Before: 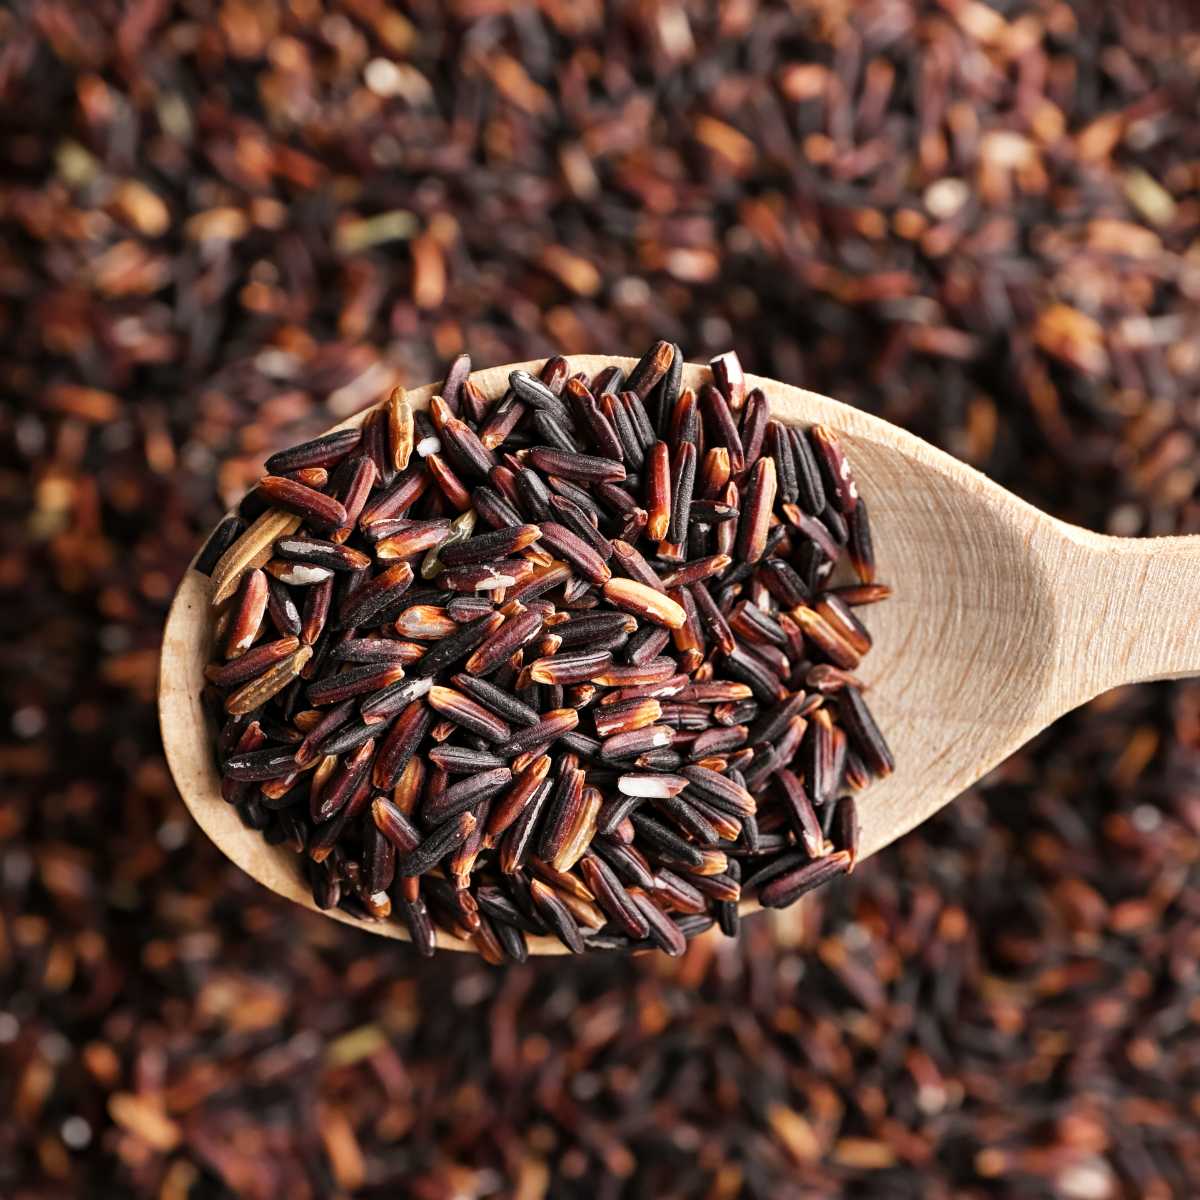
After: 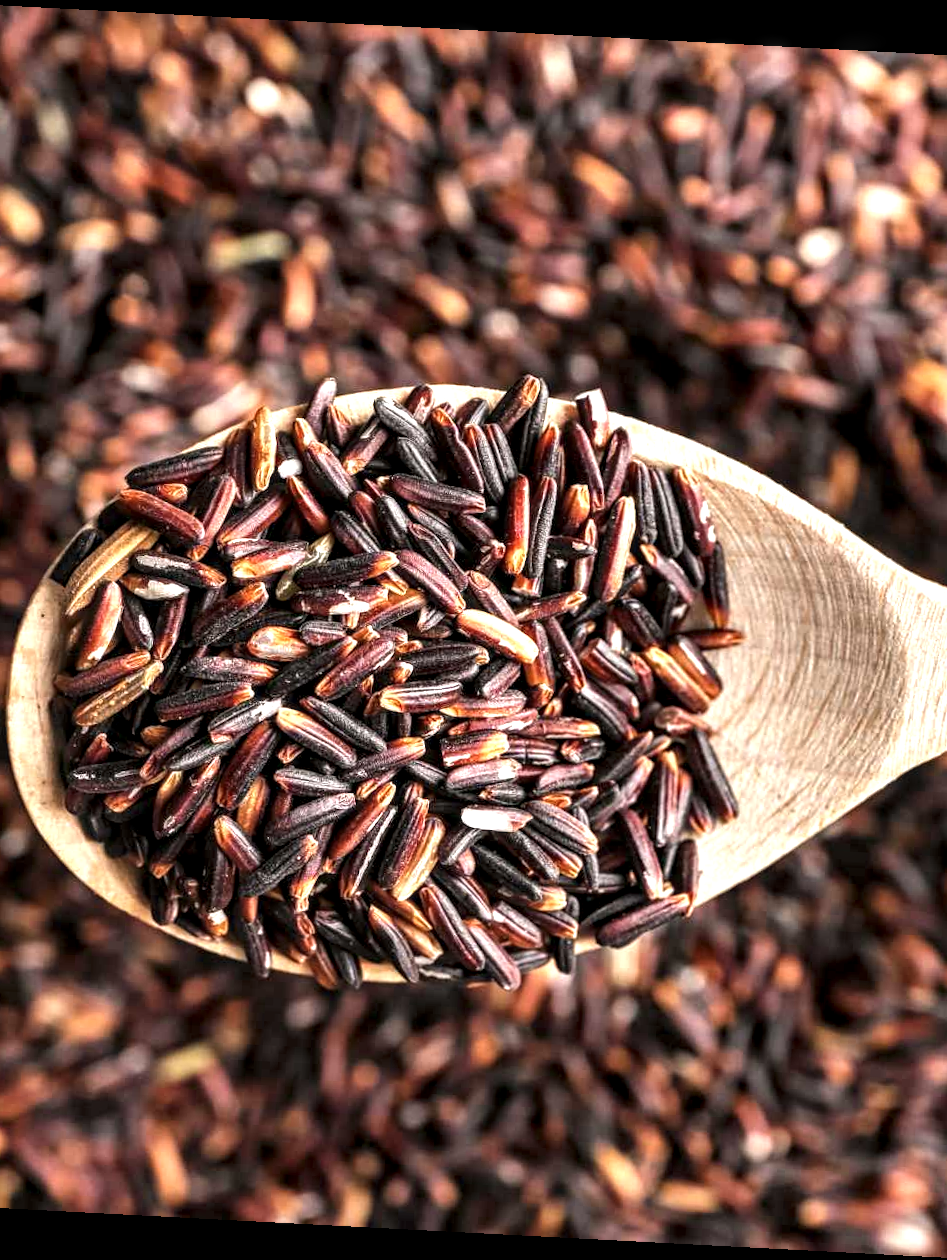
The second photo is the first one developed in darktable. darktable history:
local contrast: highlights 60%, shadows 63%, detail 160%
crop and rotate: angle -3.01°, left 14.127%, top 0.015%, right 10.724%, bottom 0.032%
exposure: black level correction -0.002, exposure 0.536 EV, compensate highlight preservation false
